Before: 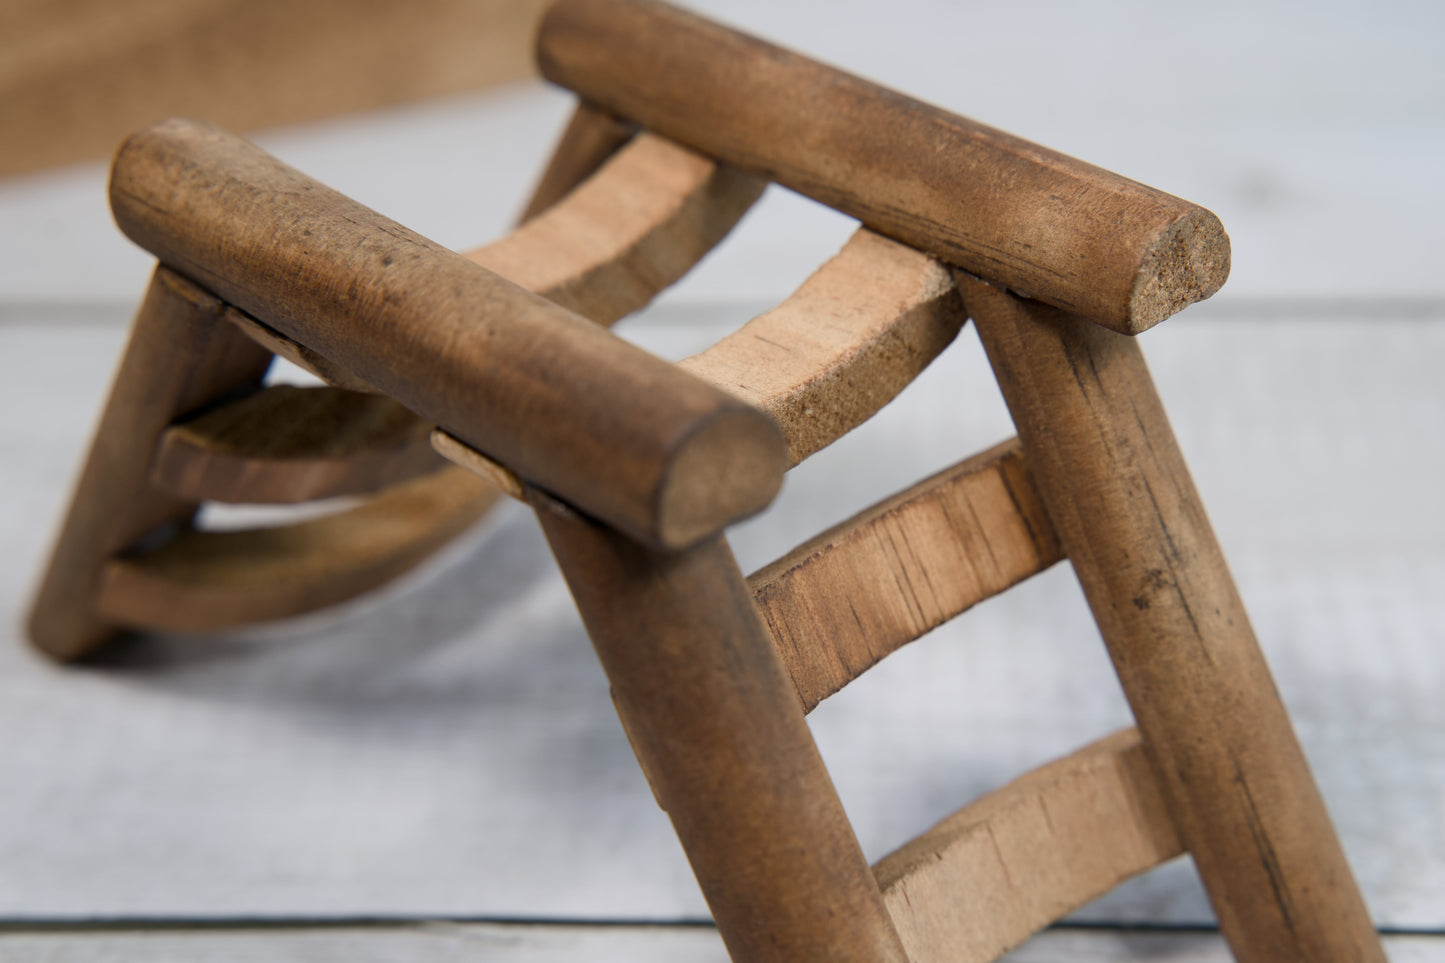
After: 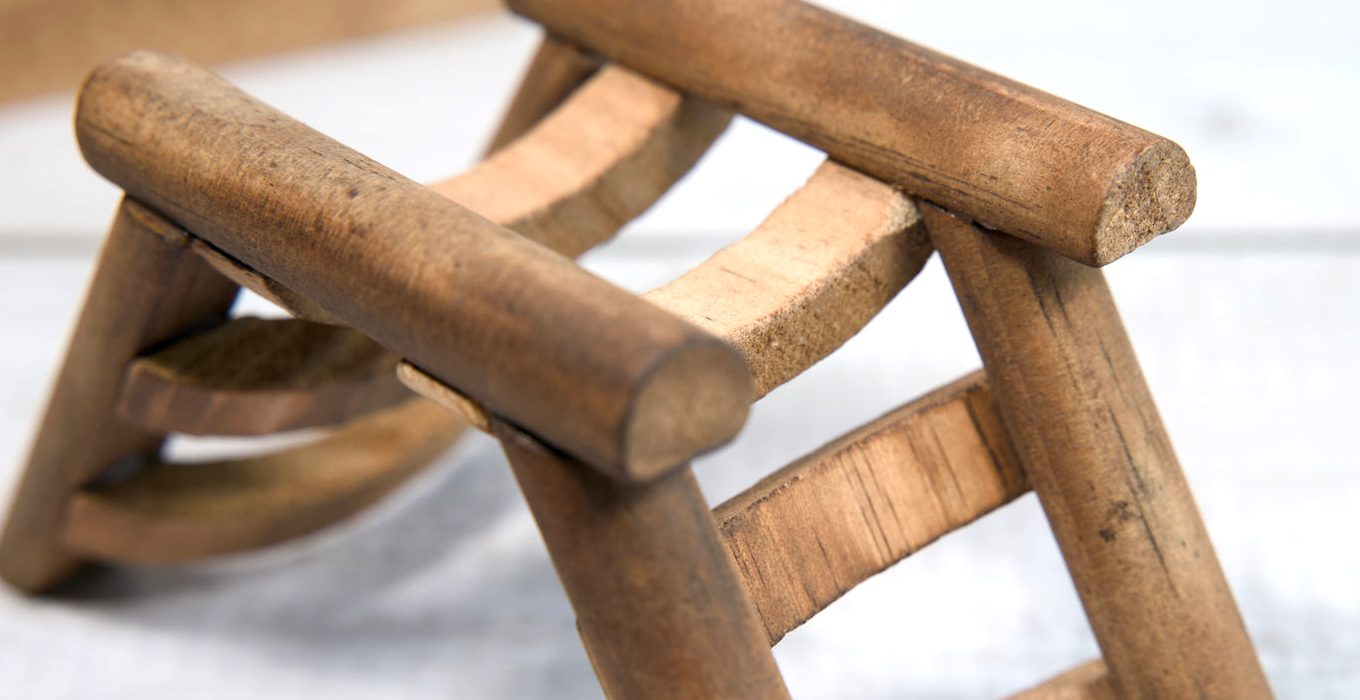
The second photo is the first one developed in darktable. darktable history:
exposure: exposure 0.693 EV, compensate exposure bias true, compensate highlight preservation false
crop: left 2.39%, top 7.094%, right 3.444%, bottom 20.18%
